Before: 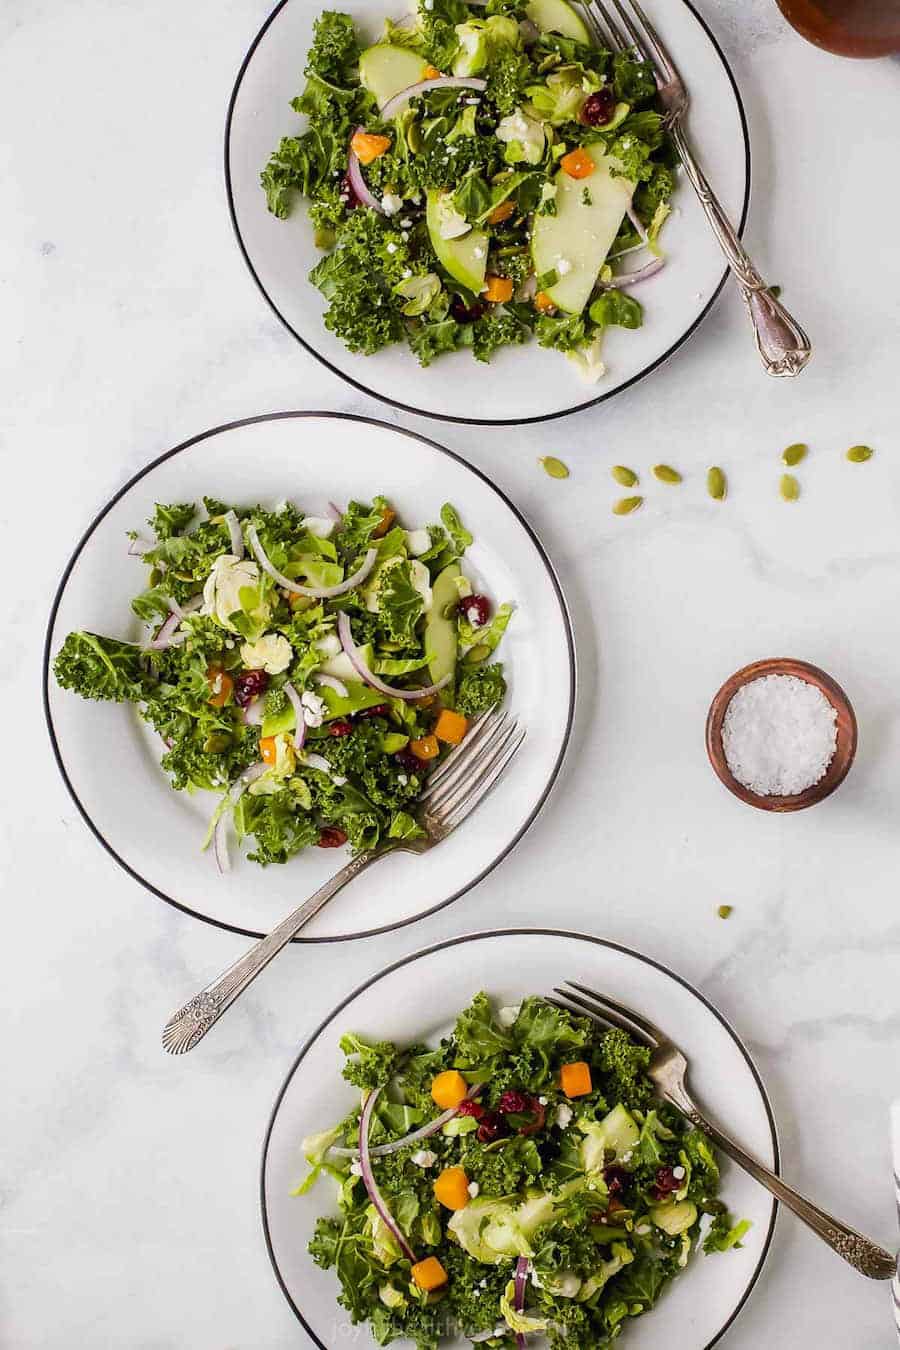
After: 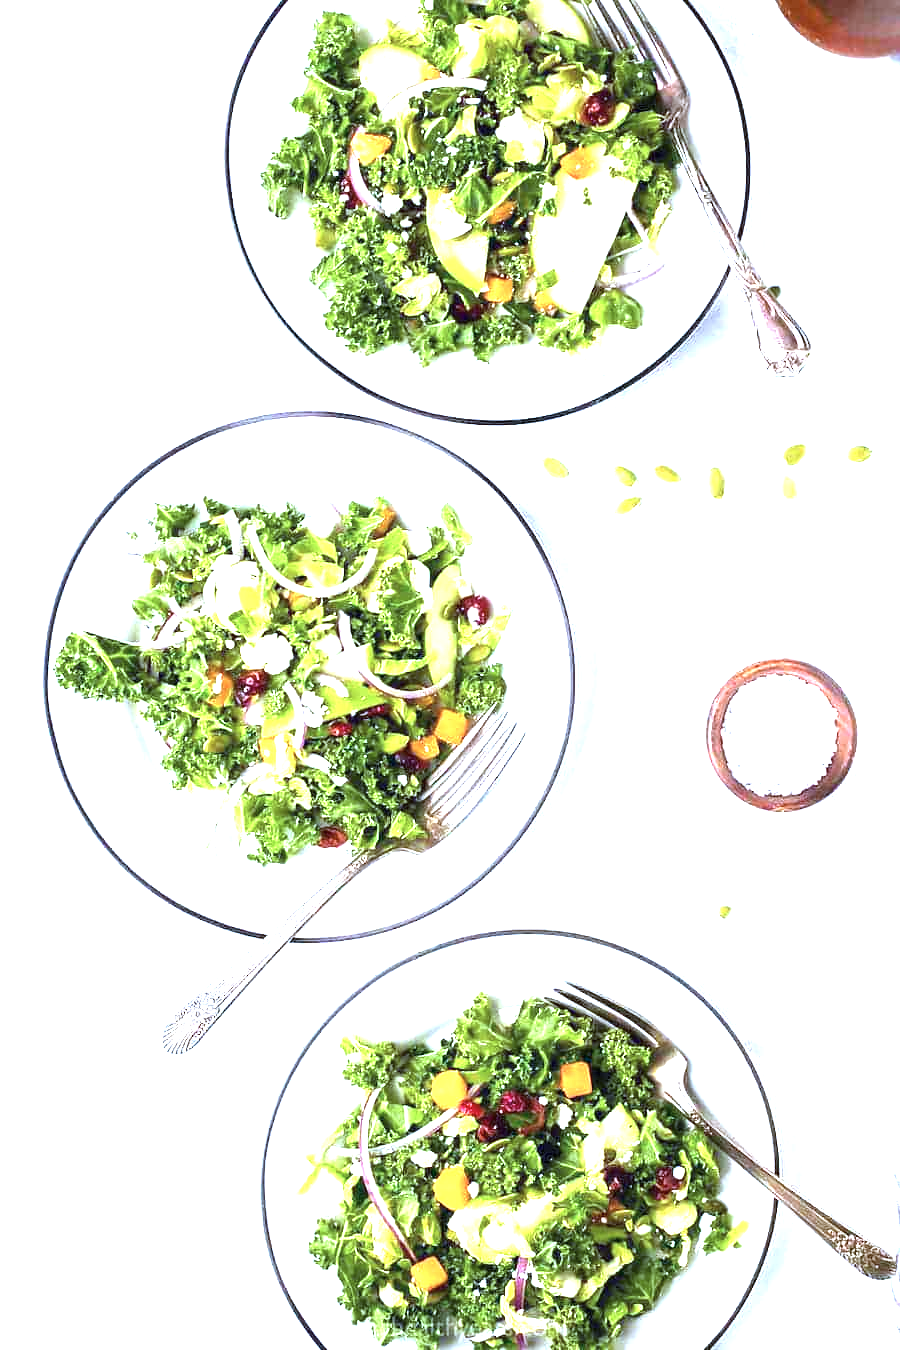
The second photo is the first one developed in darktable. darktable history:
exposure: black level correction 0, exposure 1.961 EV, compensate highlight preservation false
color calibration: illuminant custom, x 0.389, y 0.387, temperature 3802.96 K
